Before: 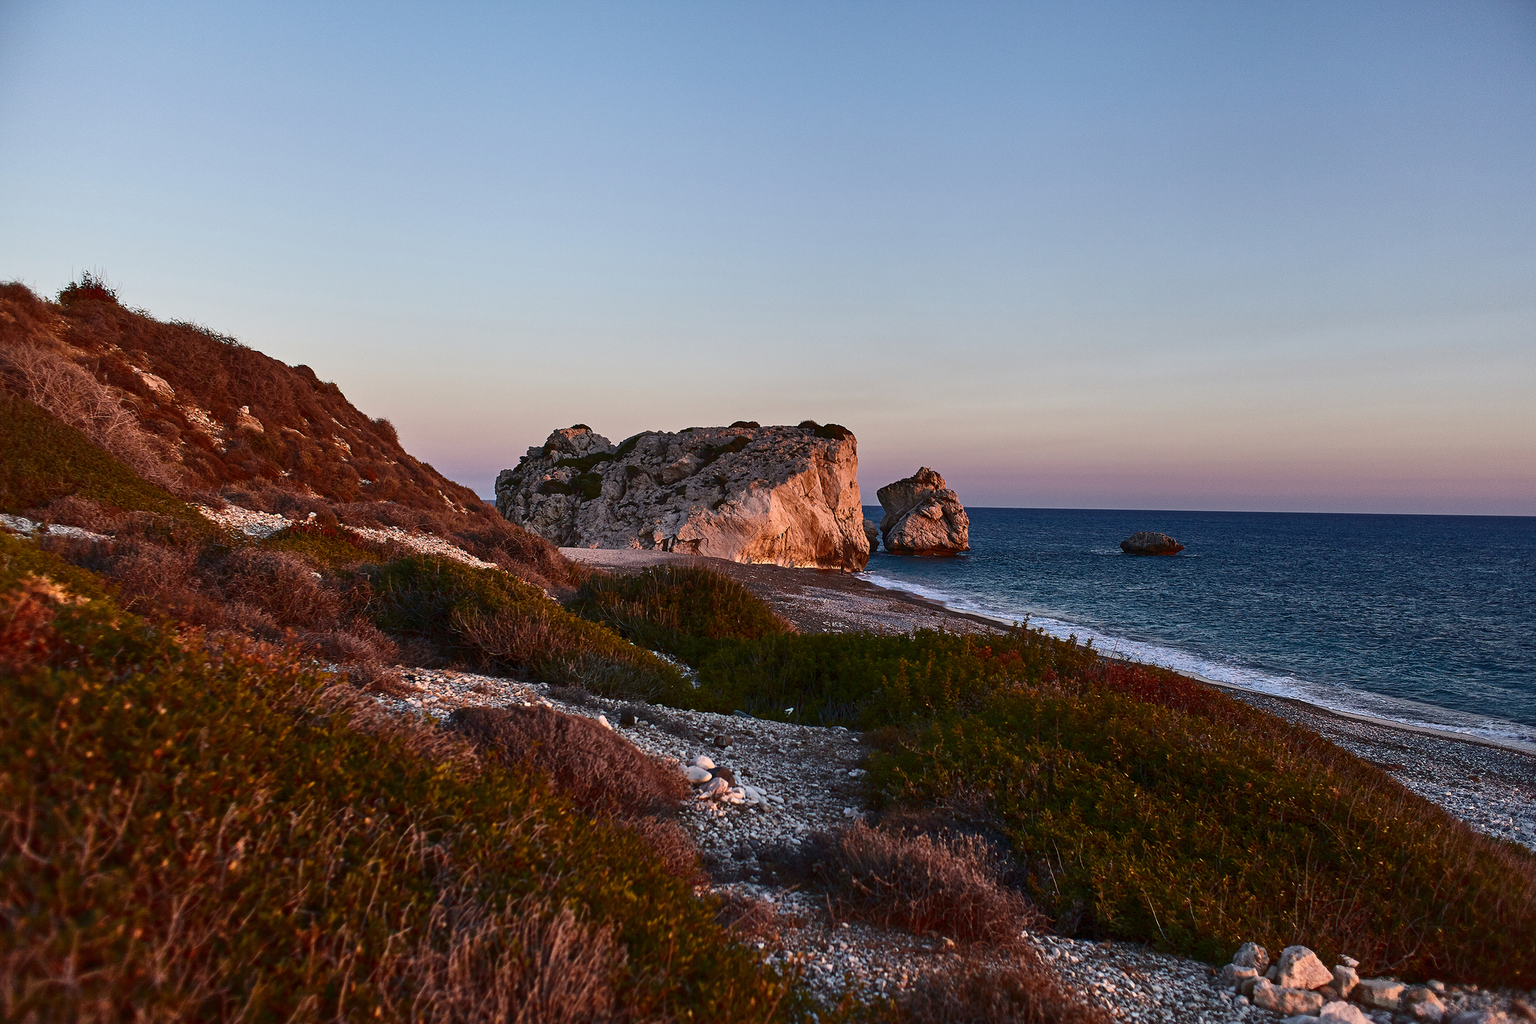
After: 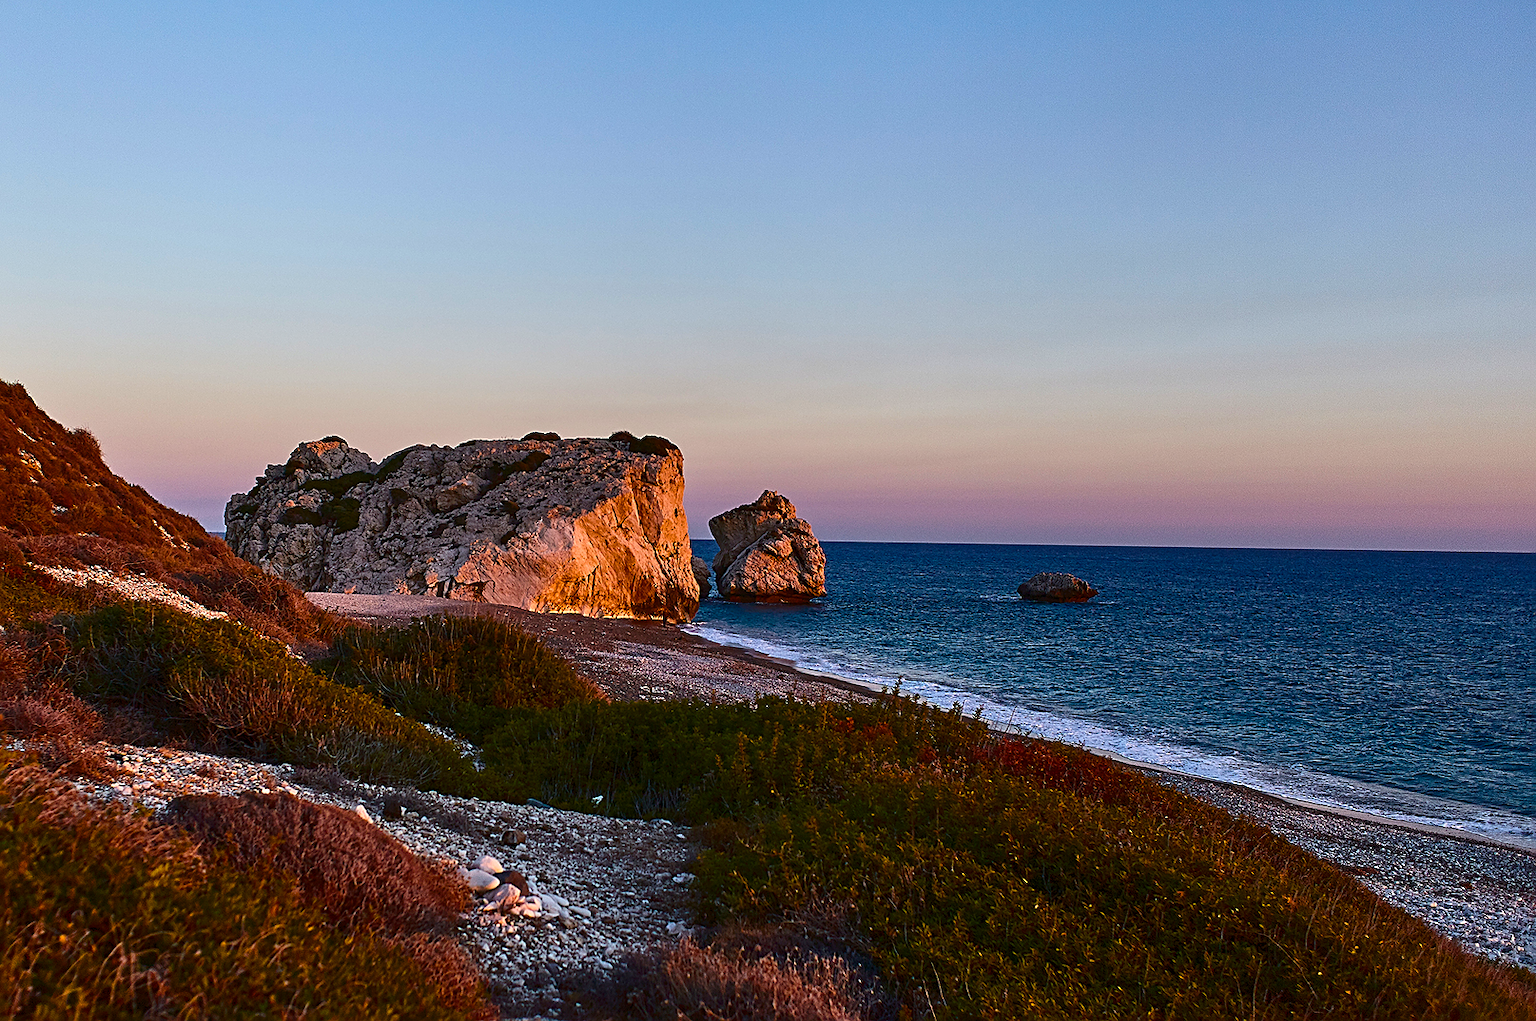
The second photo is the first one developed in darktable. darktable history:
crop and rotate: left 20.74%, top 7.912%, right 0.375%, bottom 13.378%
sharpen: on, module defaults
color balance rgb: linear chroma grading › global chroma 15%, perceptual saturation grading › global saturation 30%
